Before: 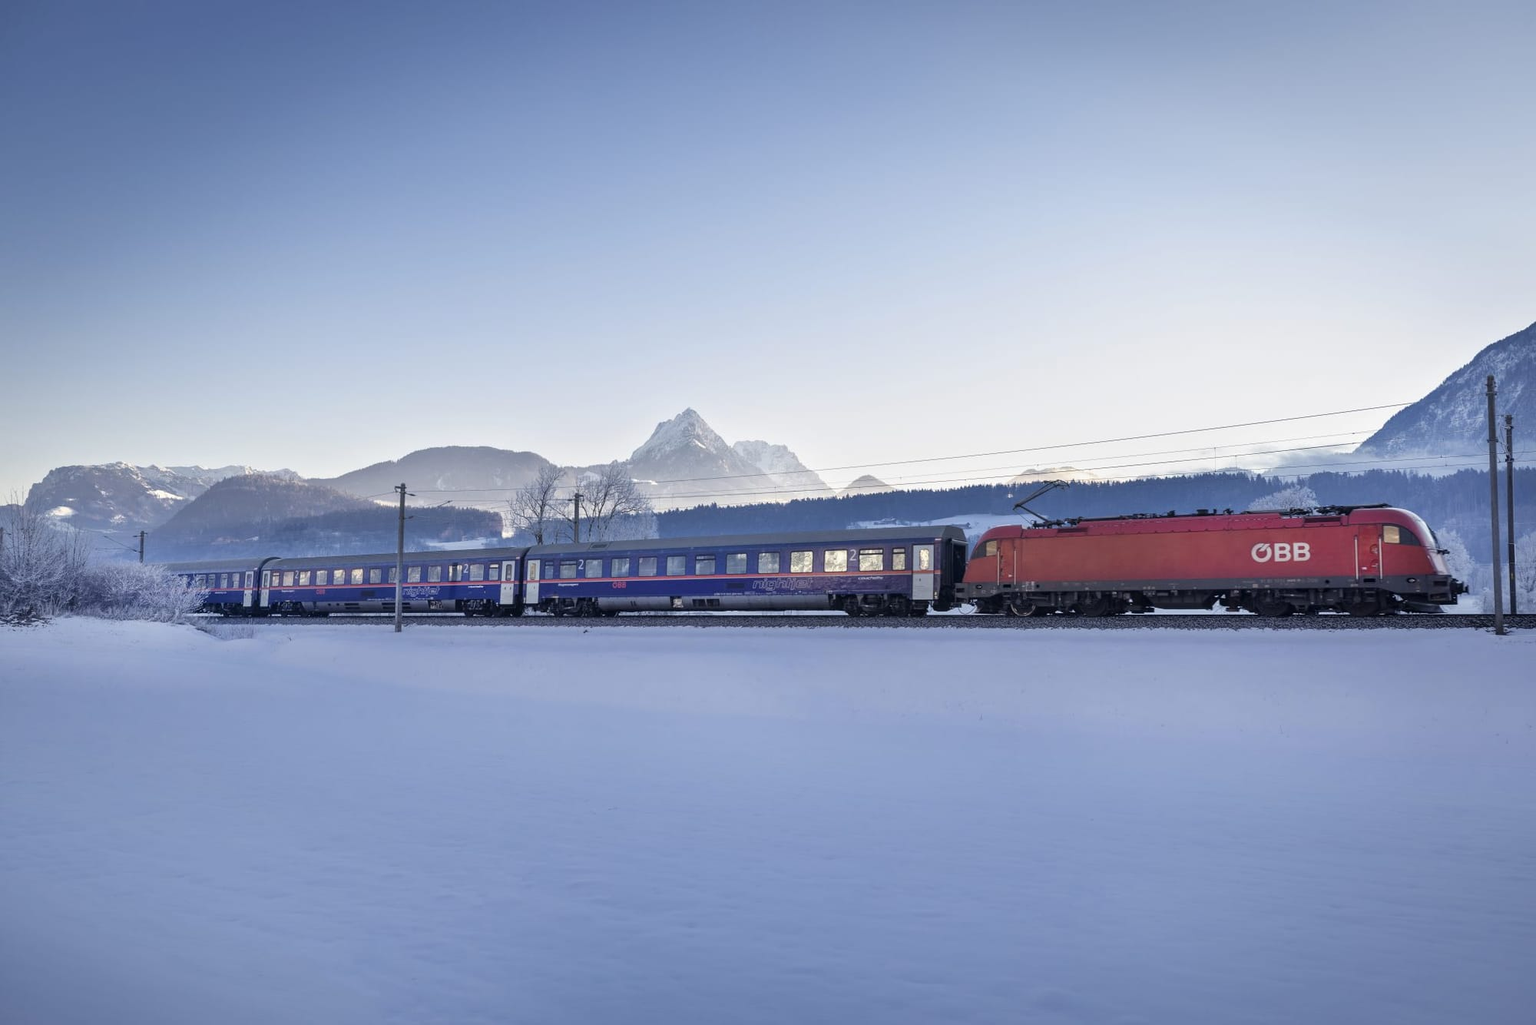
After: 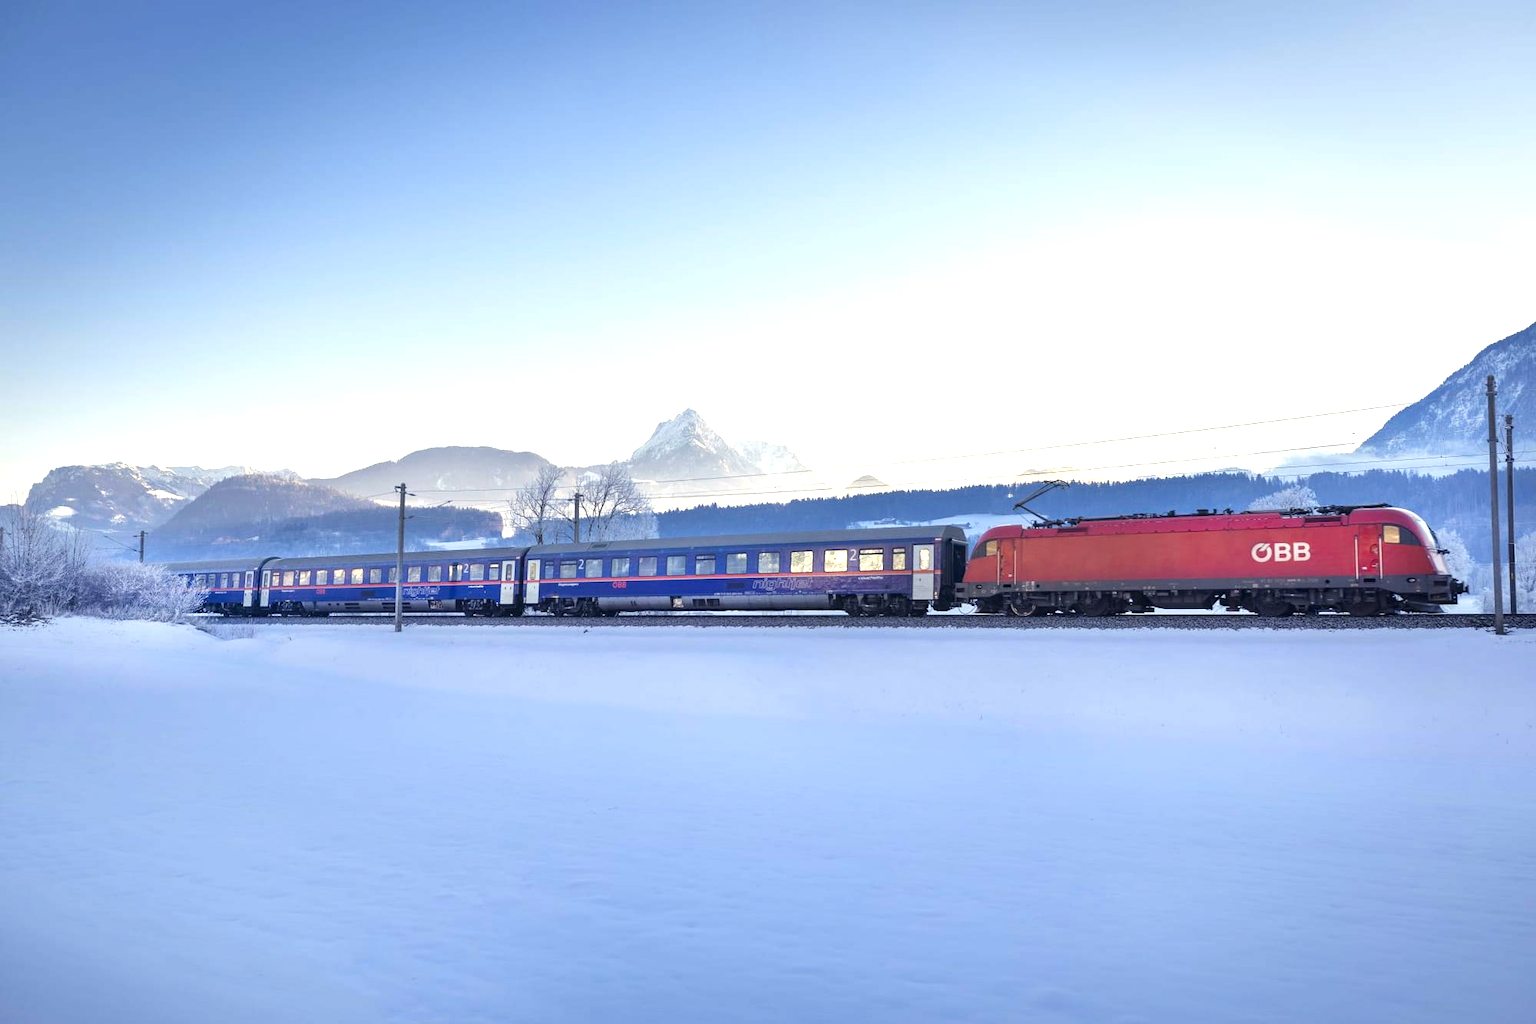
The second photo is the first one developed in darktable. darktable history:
contrast brightness saturation: saturation 0.182
color balance rgb: highlights gain › luminance 6.042%, highlights gain › chroma 2.505%, highlights gain › hue 88.98°, perceptual saturation grading › global saturation 0.86%, global vibrance 20%
exposure: black level correction 0, exposure 0.693 EV, compensate highlight preservation false
